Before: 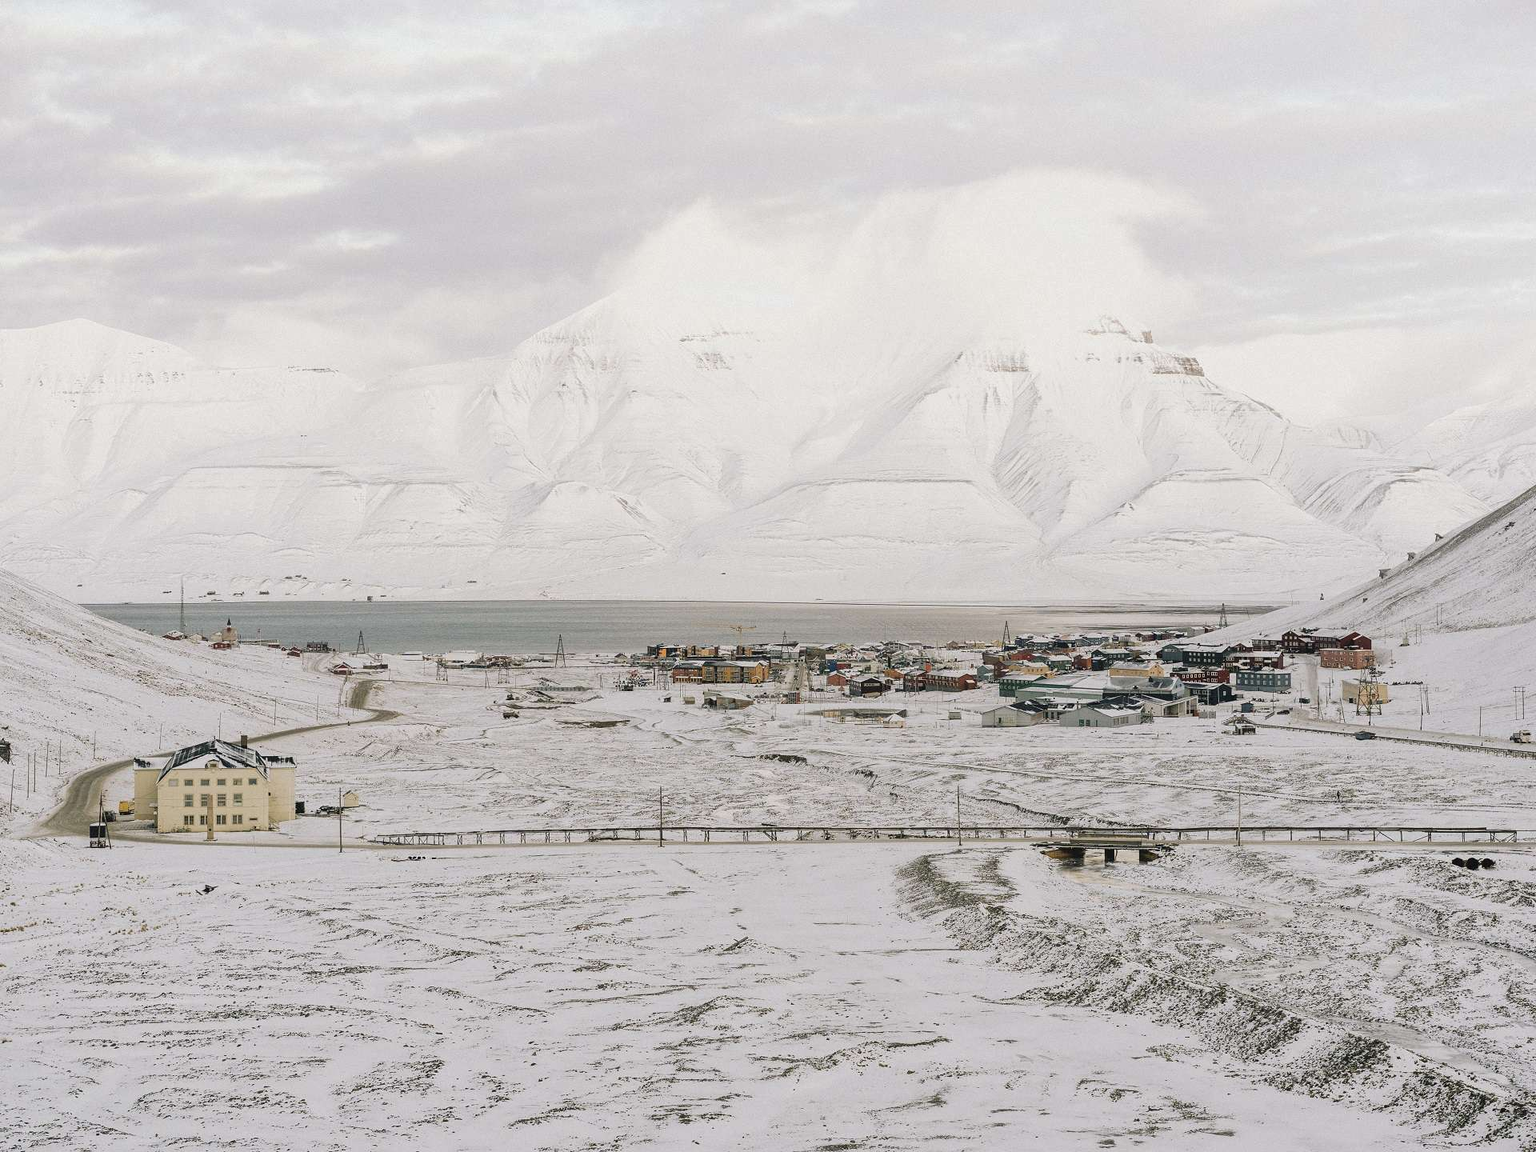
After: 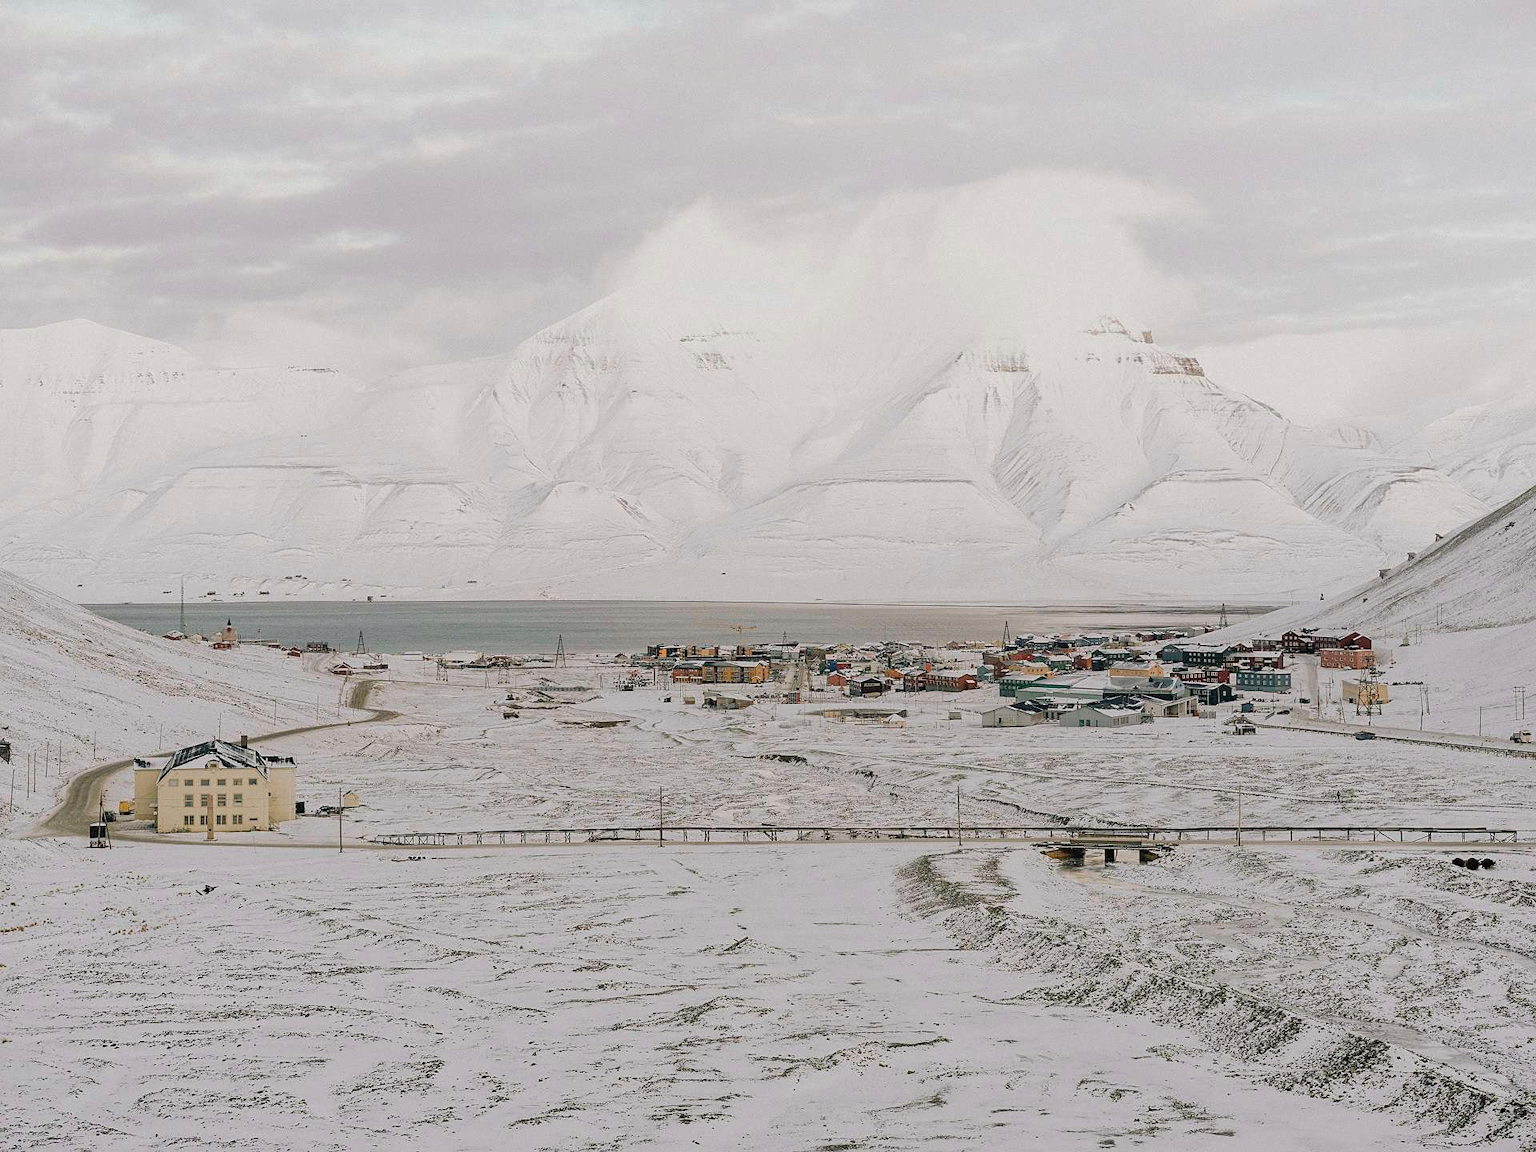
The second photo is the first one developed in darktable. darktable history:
sharpen: amount 0.2
levels: levels [0.016, 0.484, 0.953]
tone equalizer: -8 EV 0.25 EV, -7 EV 0.417 EV, -6 EV 0.417 EV, -5 EV 0.25 EV, -3 EV -0.25 EV, -2 EV -0.417 EV, -1 EV -0.417 EV, +0 EV -0.25 EV, edges refinement/feathering 500, mask exposure compensation -1.57 EV, preserve details guided filter
